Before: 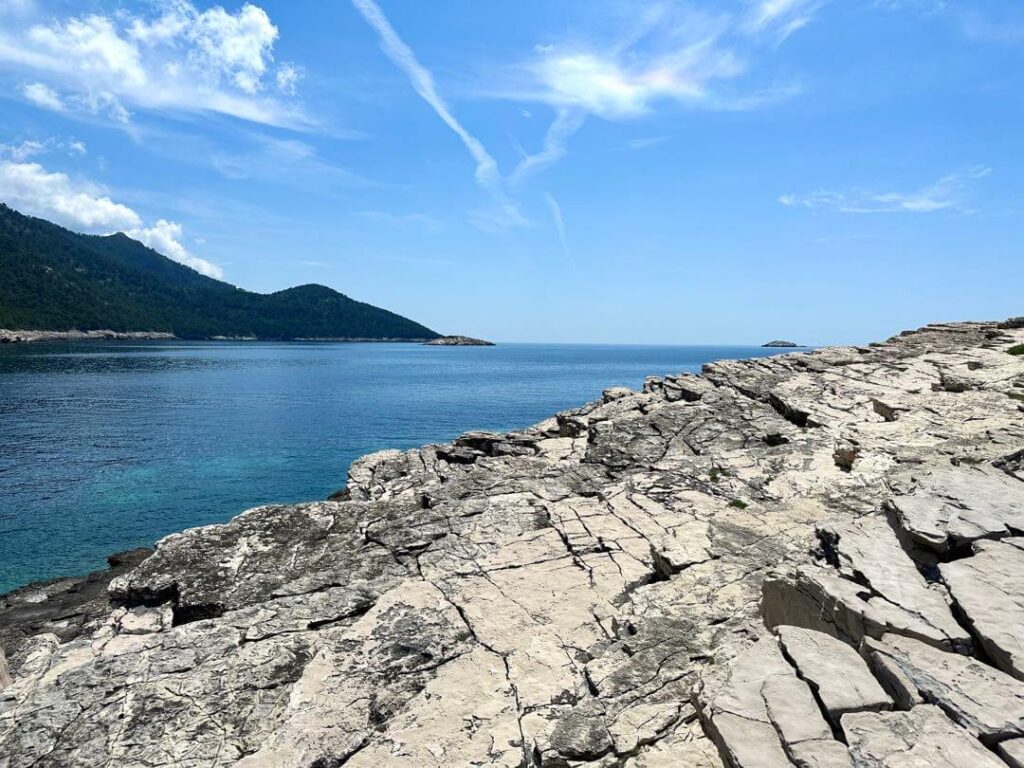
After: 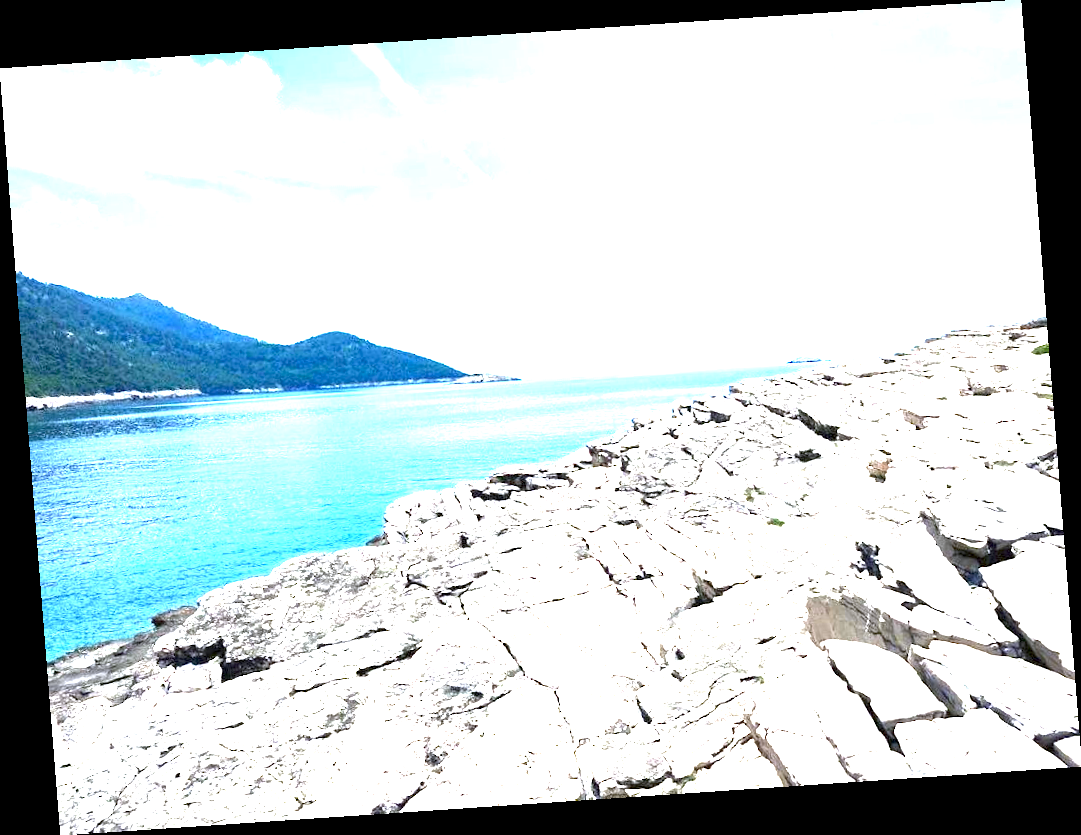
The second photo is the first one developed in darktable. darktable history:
rotate and perspective: rotation -4.2°, shear 0.006, automatic cropping off
exposure: exposure 3 EV, compensate highlight preservation false
color calibration: illuminant as shot in camera, x 0.358, y 0.373, temperature 4628.91 K
